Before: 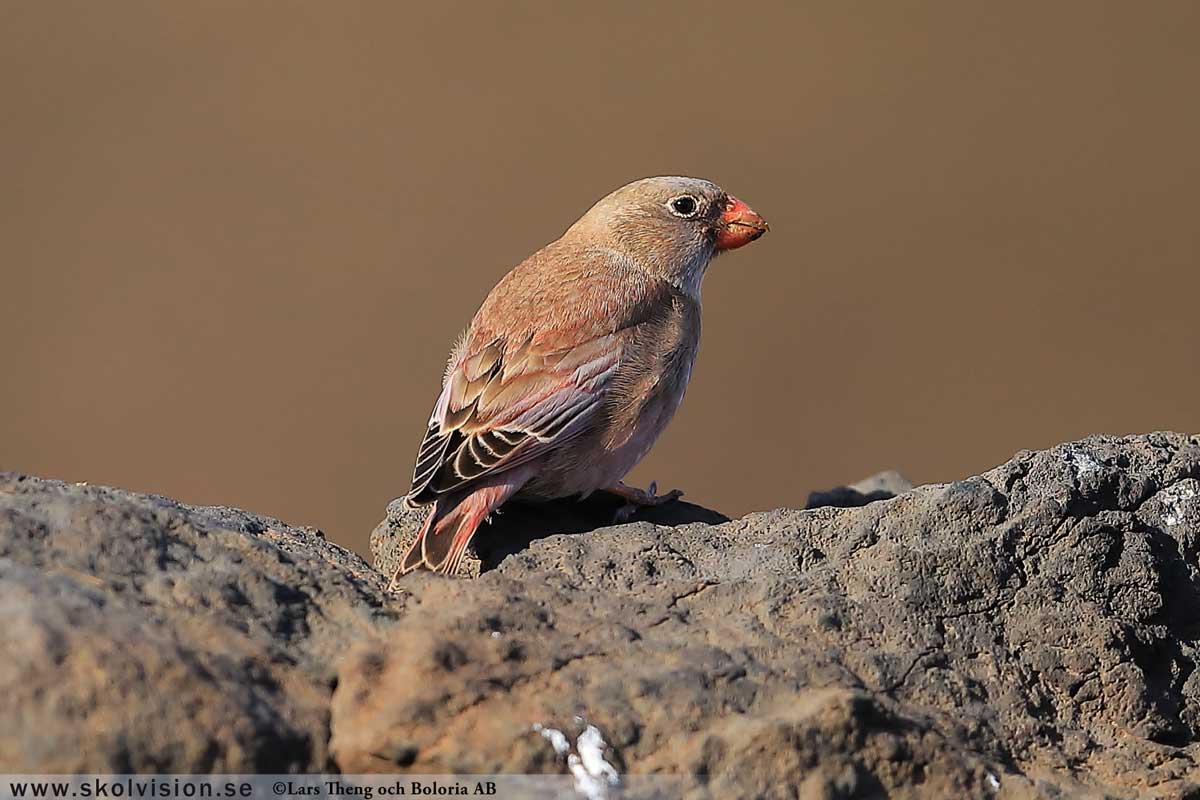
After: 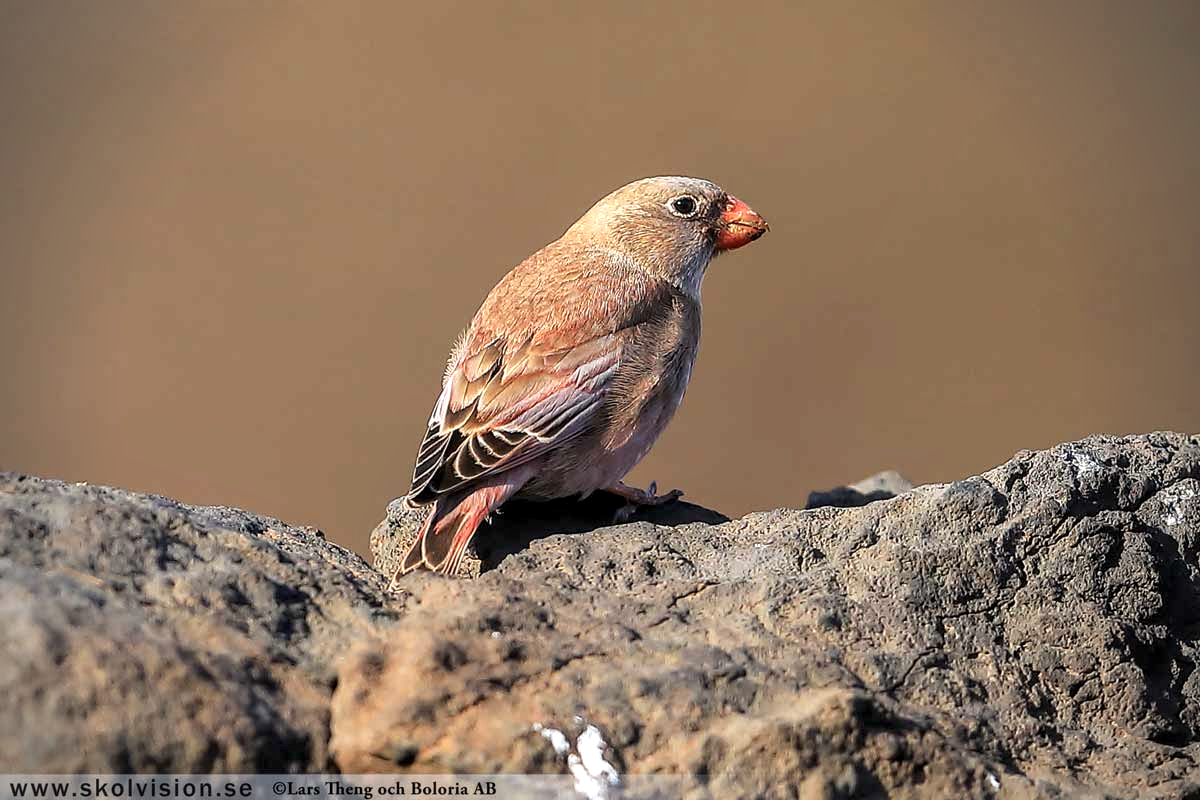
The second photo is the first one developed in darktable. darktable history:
exposure: black level correction 0.001, exposure 0.499 EV, compensate highlight preservation false
vignetting: on, module defaults
shadows and highlights: radius 332.31, shadows 54.1, highlights -99.13, compress 94.21%, soften with gaussian
local contrast: detail 130%
